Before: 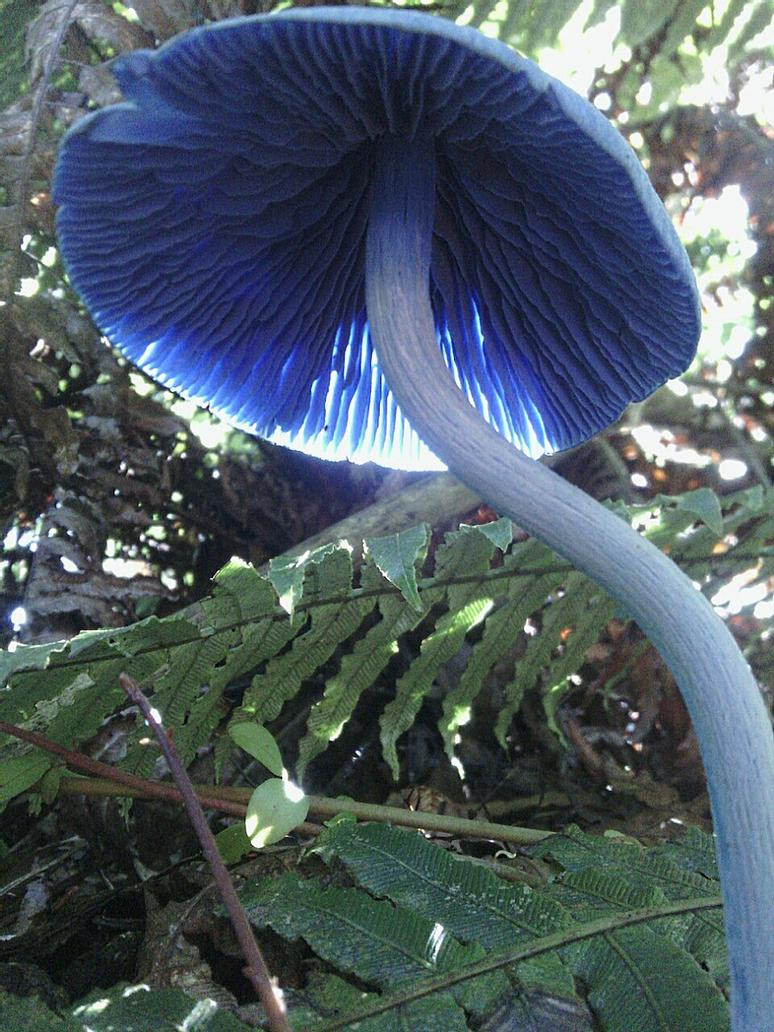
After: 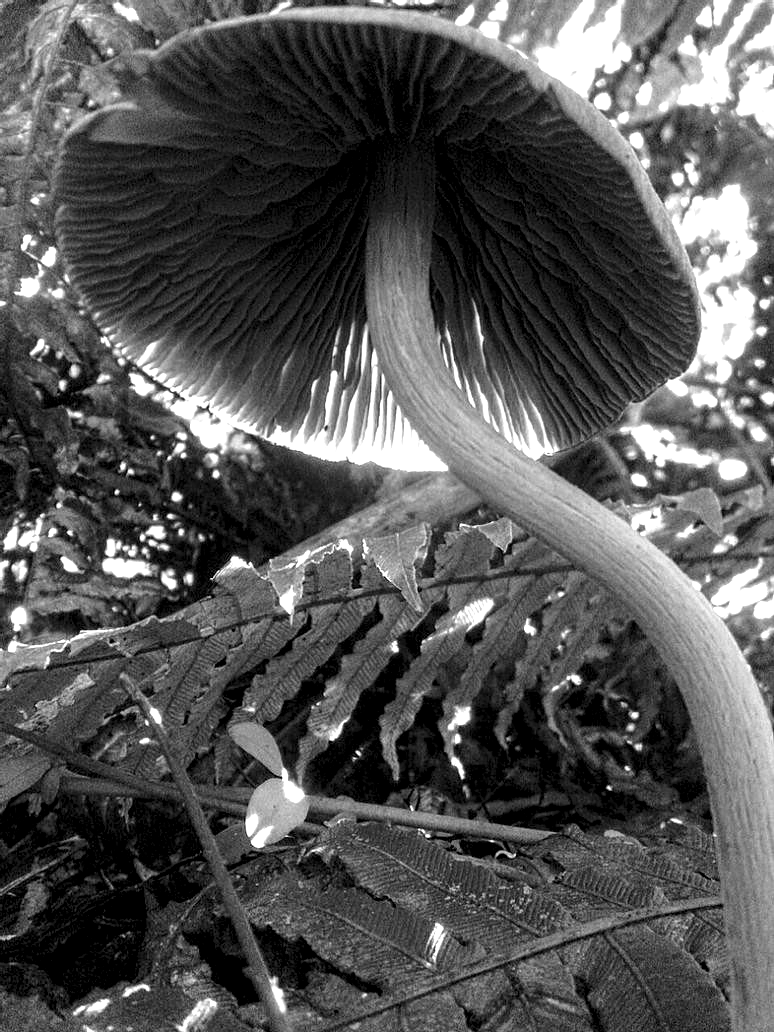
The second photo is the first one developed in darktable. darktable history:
monochrome: a -74.22, b 78.2
color zones: curves: ch1 [(0.077, 0.436) (0.25, 0.5) (0.75, 0.5)]
local contrast: highlights 80%, shadows 57%, detail 175%, midtone range 0.602
